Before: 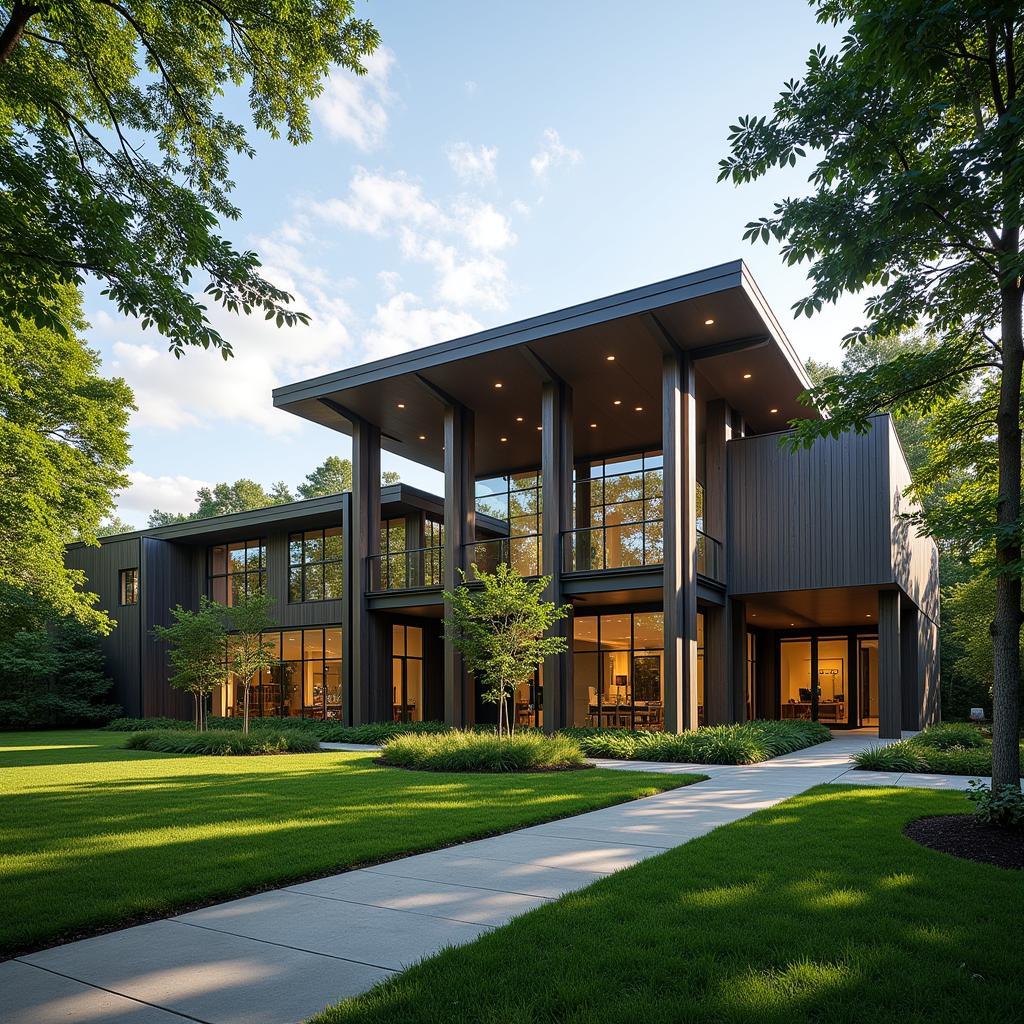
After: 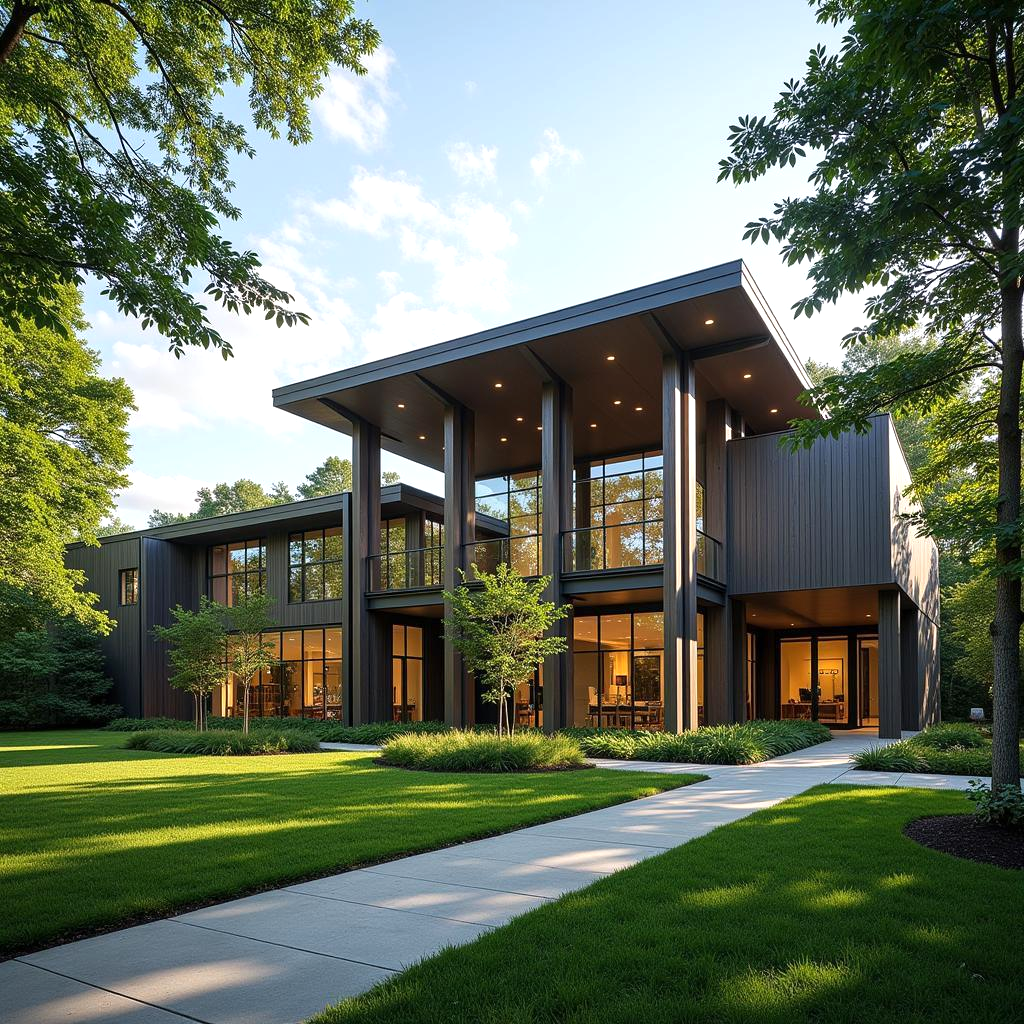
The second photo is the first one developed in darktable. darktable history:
exposure: exposure 0.251 EV, compensate exposure bias true, compensate highlight preservation false
